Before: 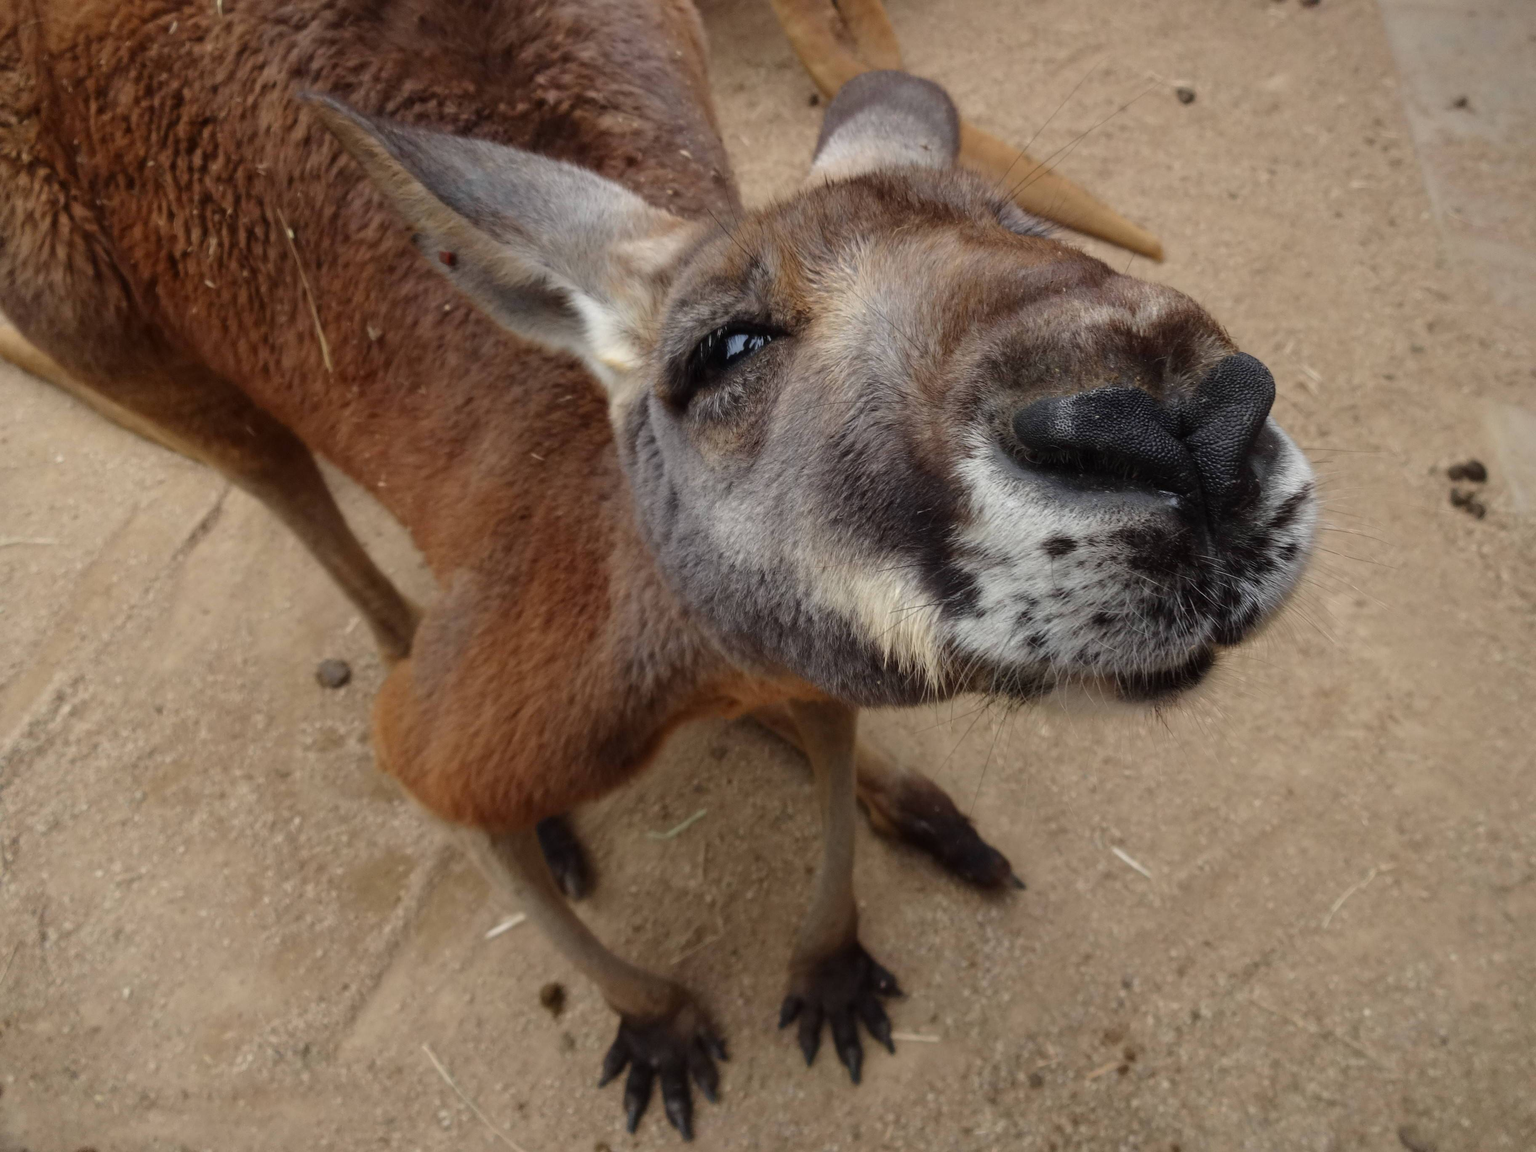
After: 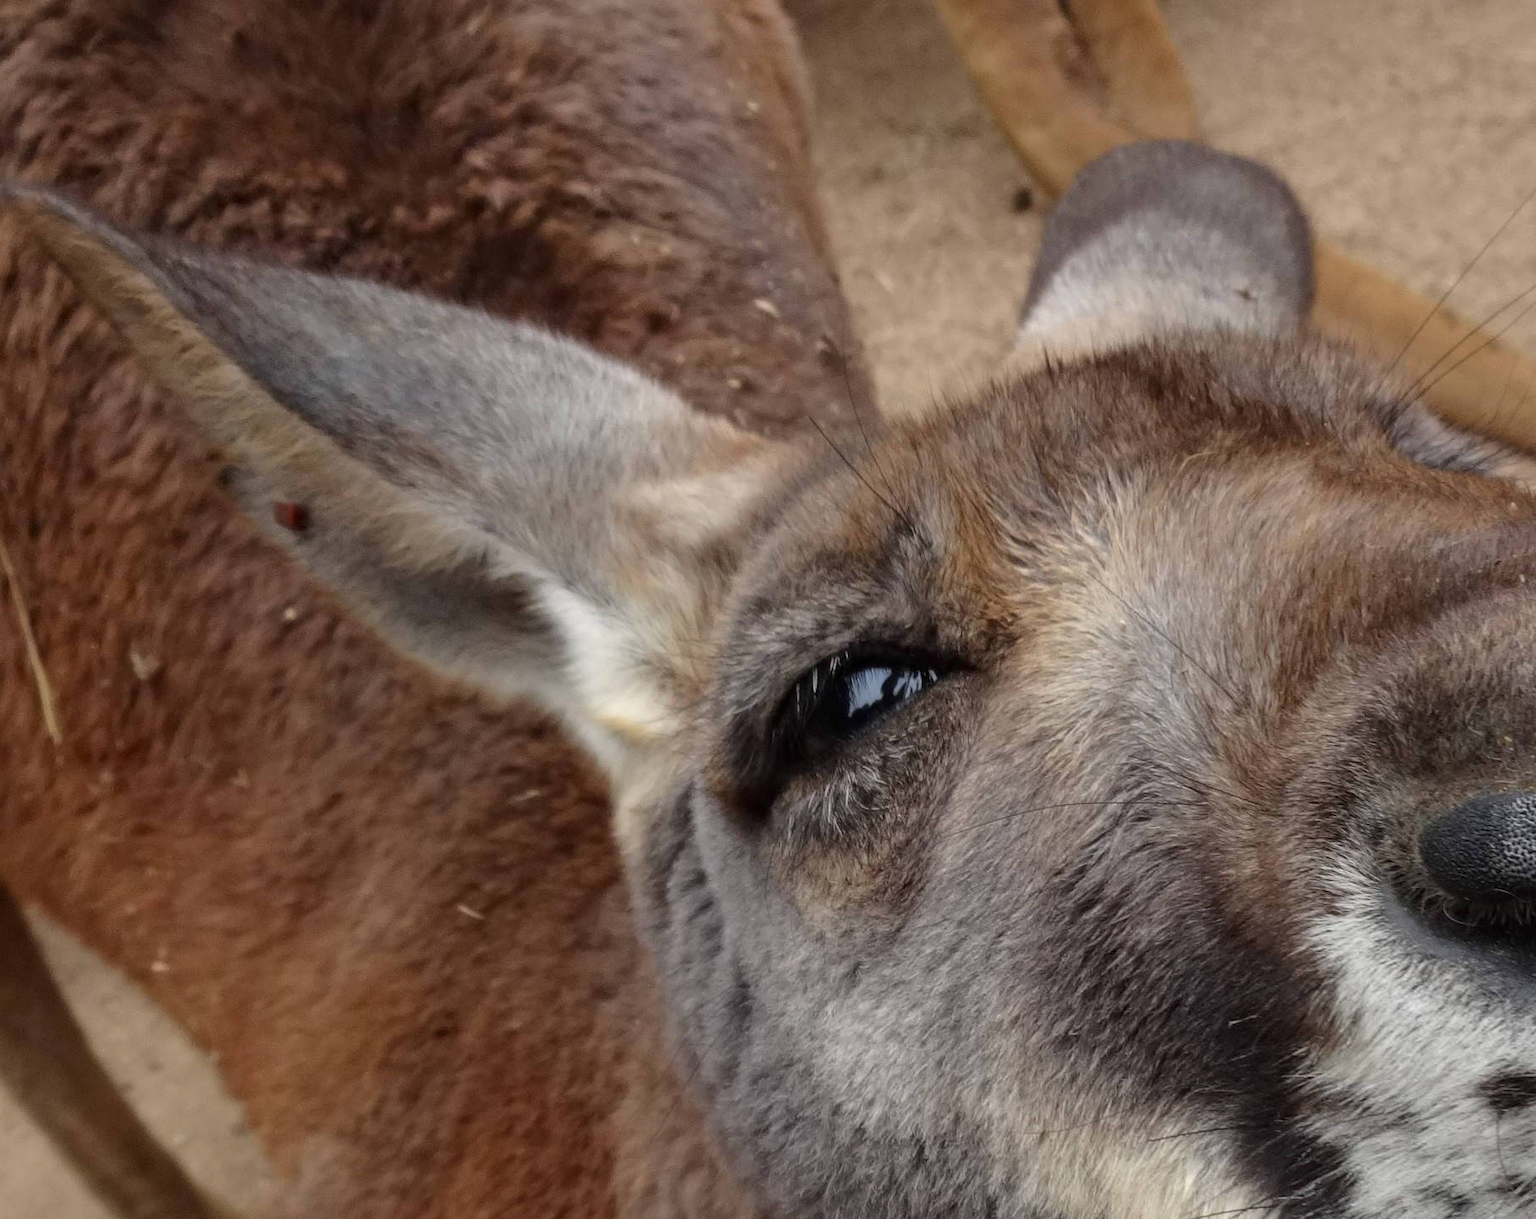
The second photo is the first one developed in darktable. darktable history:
local contrast: mode bilateral grid, contrast 28, coarseness 16, detail 115%, midtone range 0.2
crop: left 19.675%, right 30.238%, bottom 46.99%
